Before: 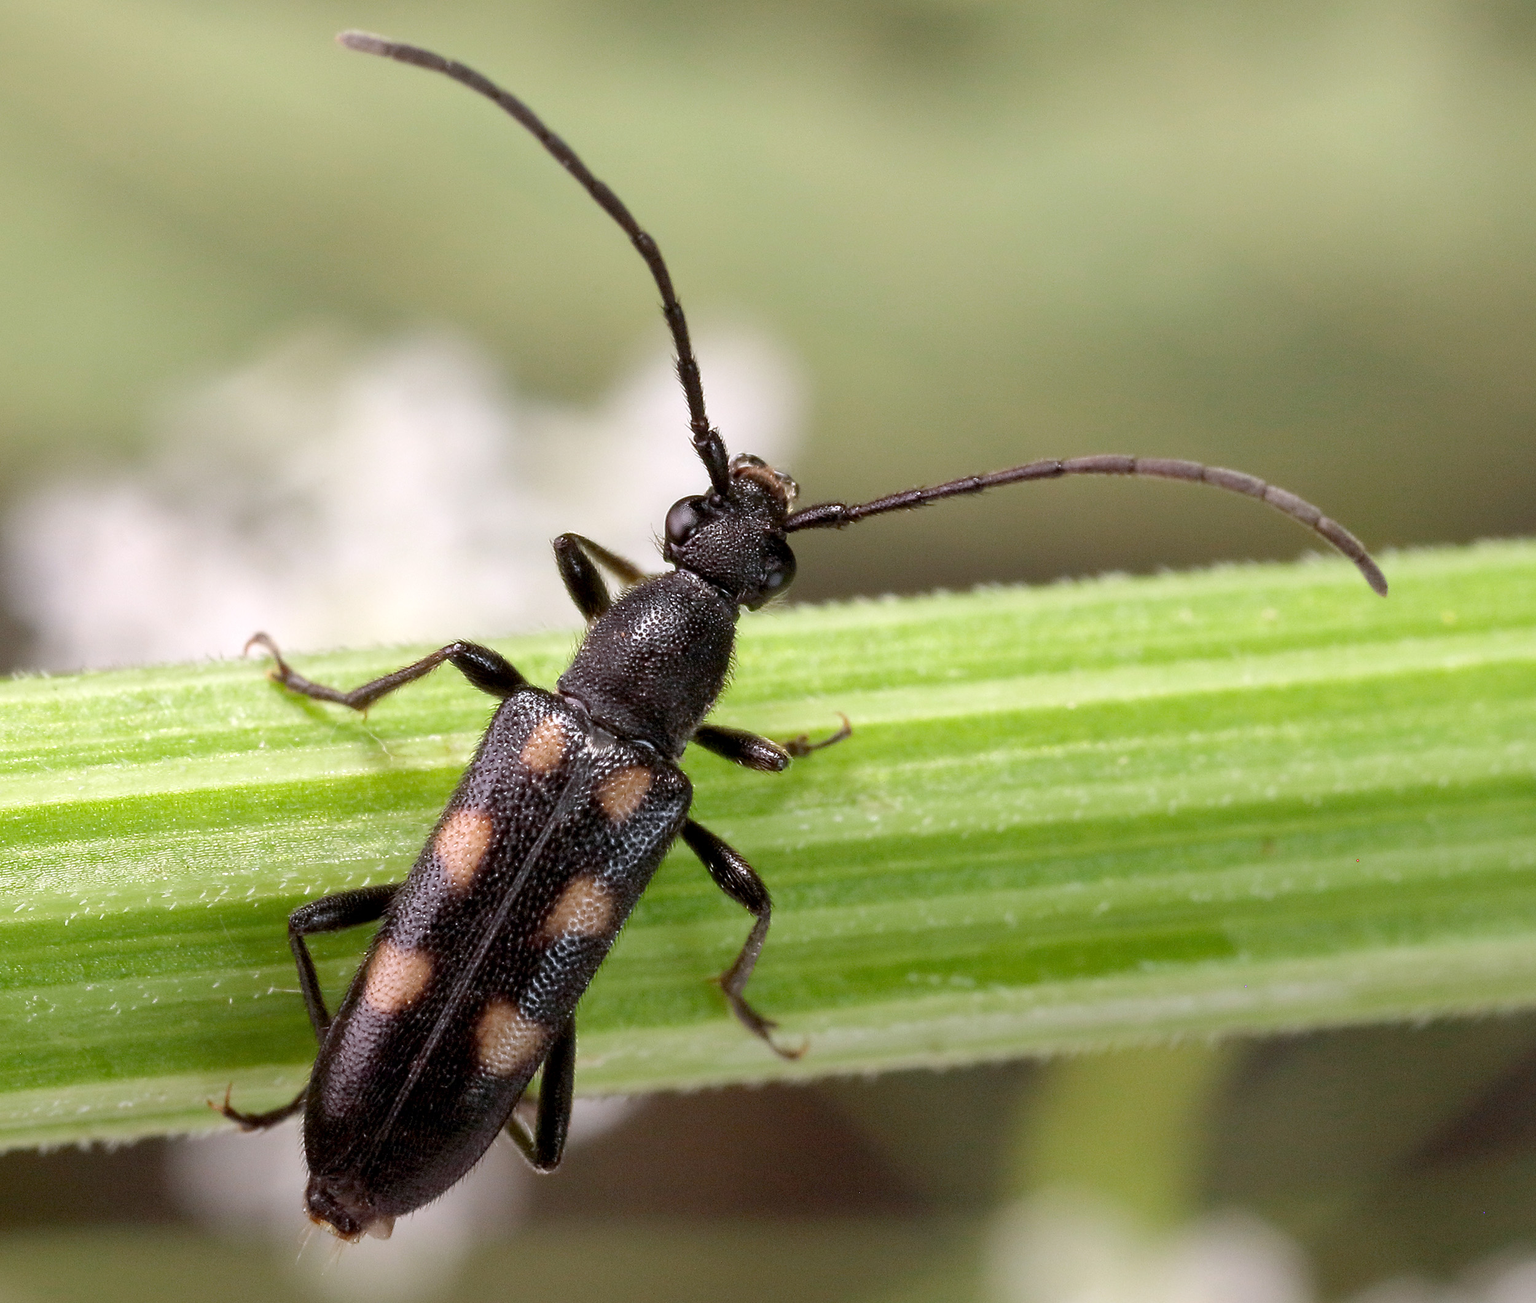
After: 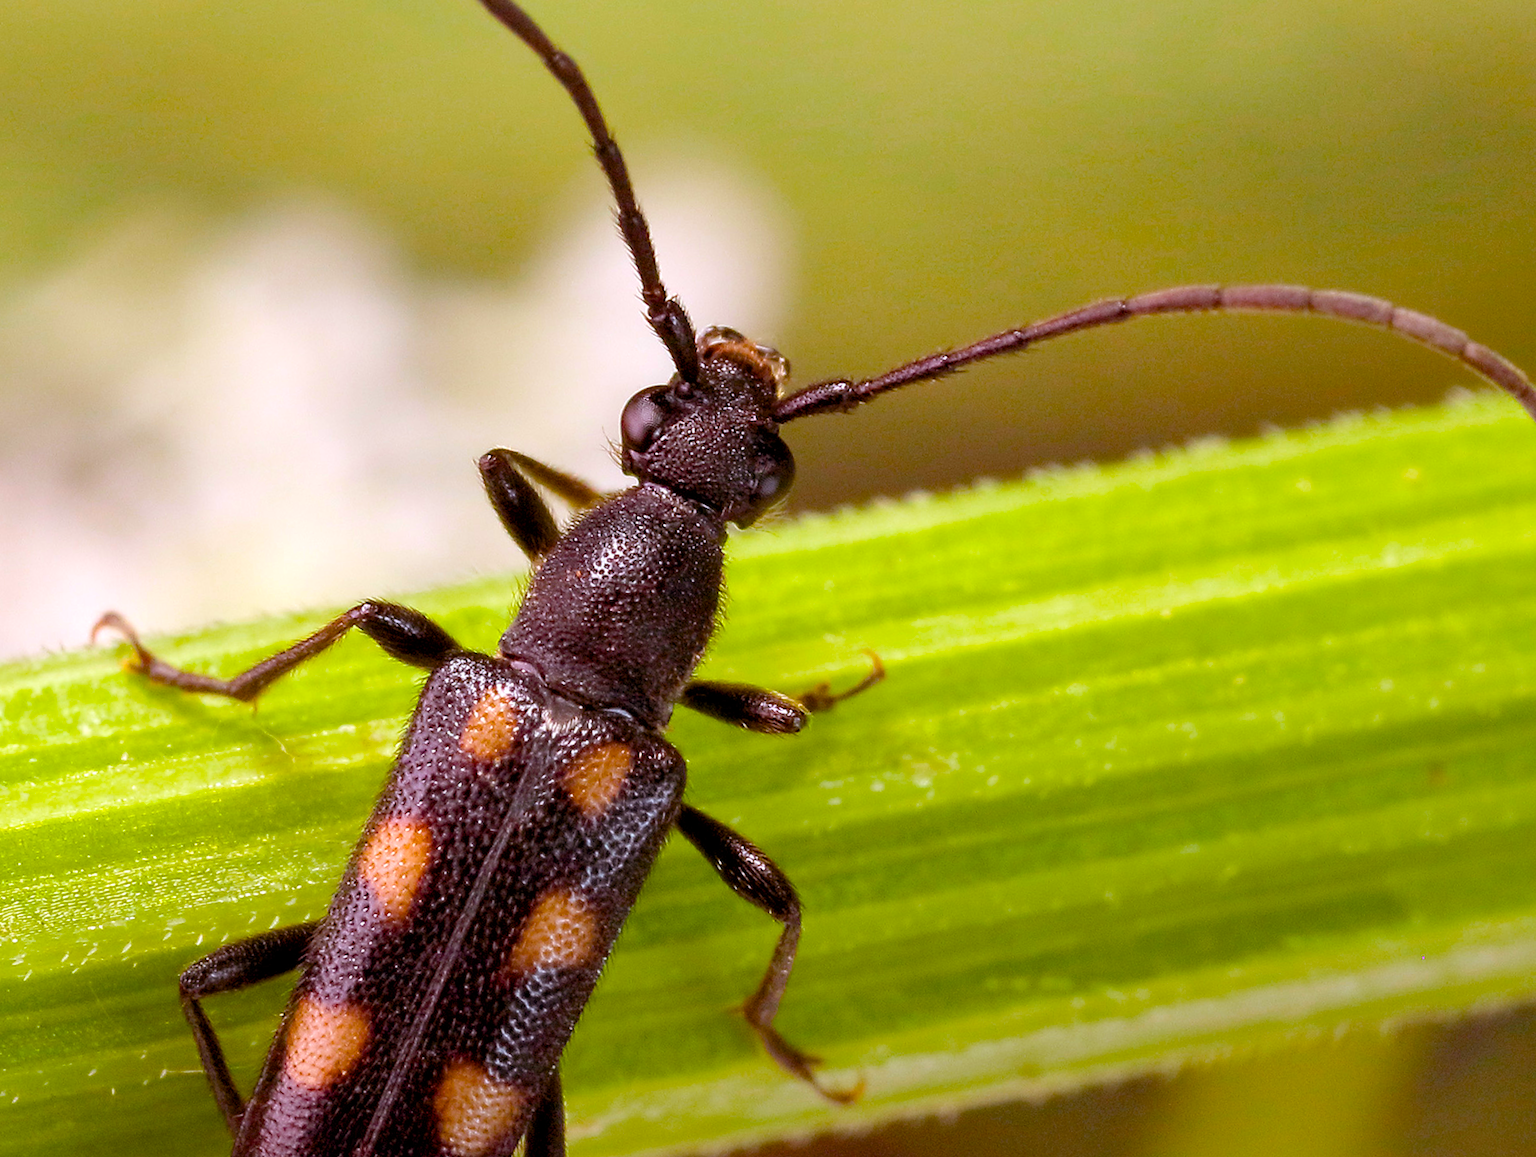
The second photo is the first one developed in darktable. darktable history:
rotate and perspective: rotation -5°, crop left 0.05, crop right 0.952, crop top 0.11, crop bottom 0.89
color balance rgb: perceptual saturation grading › global saturation 100%
rgb levels: mode RGB, independent channels, levels [[0, 0.474, 1], [0, 0.5, 1], [0, 0.5, 1]]
crop and rotate: left 10.071%, top 10.071%, right 10.02%, bottom 10.02%
